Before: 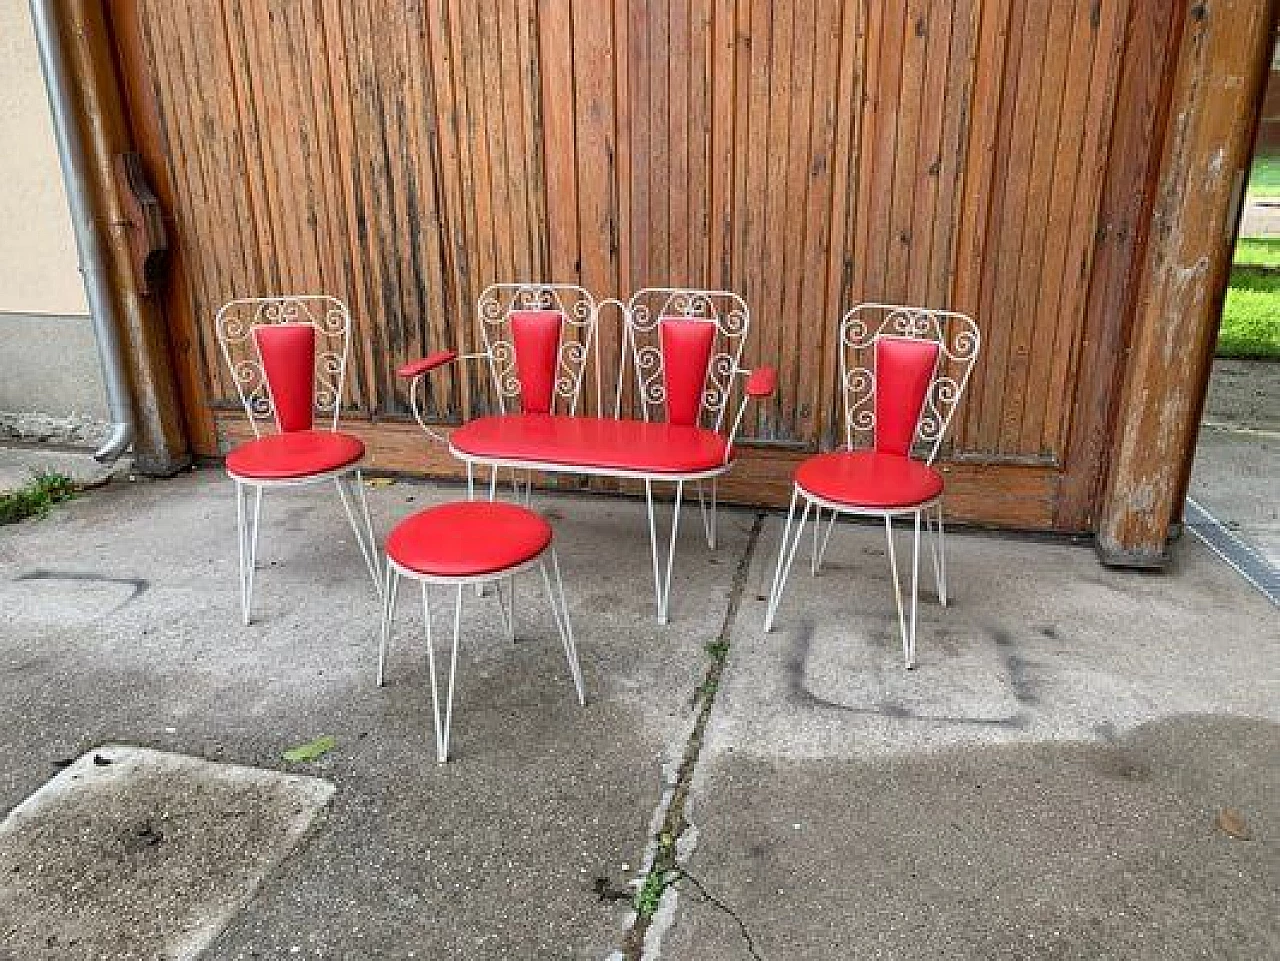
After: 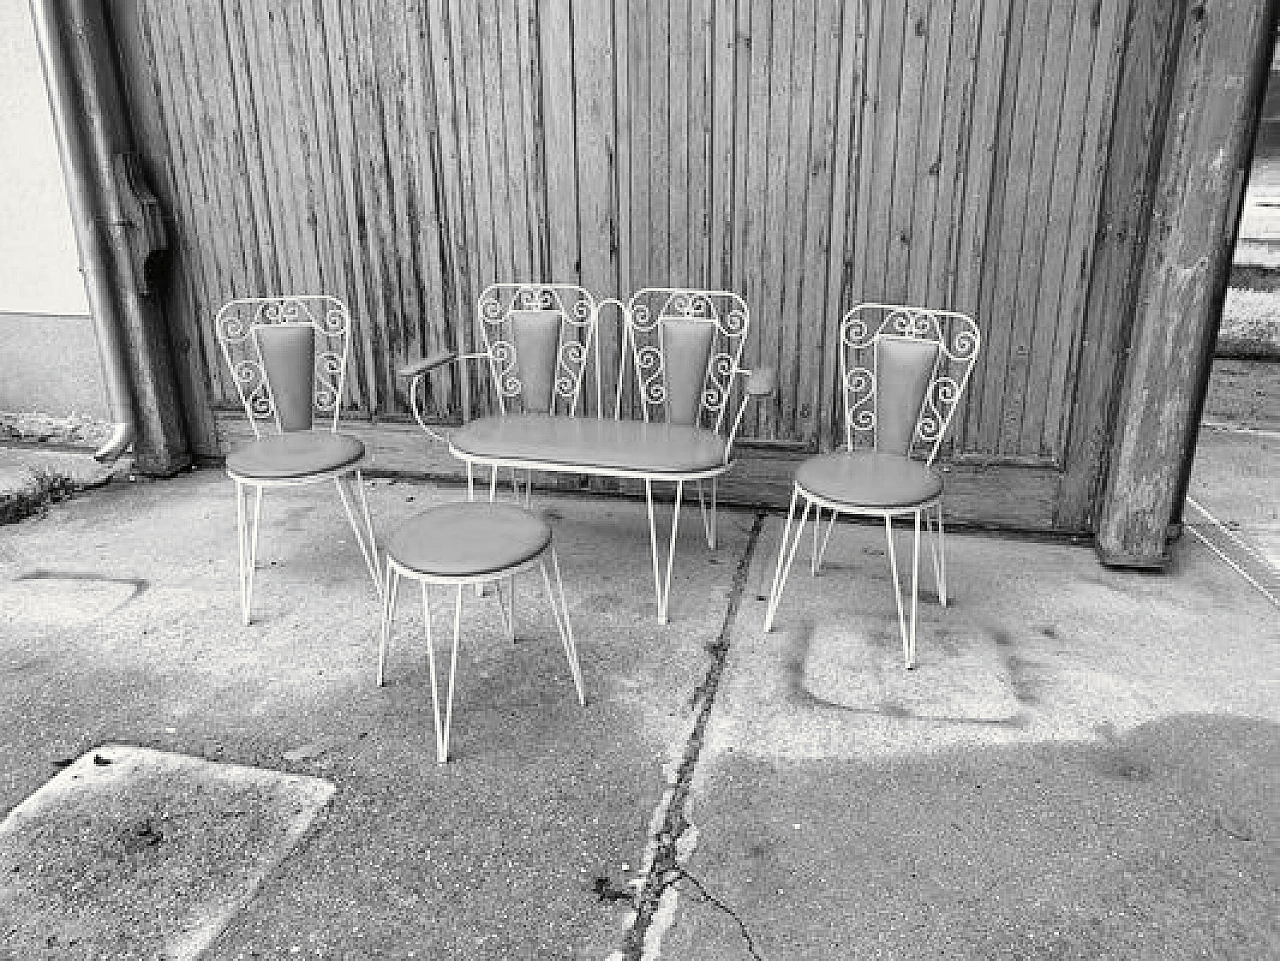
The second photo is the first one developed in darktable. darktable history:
tone curve: curves: ch0 [(0, 0) (0.003, 0.023) (0.011, 0.025) (0.025, 0.029) (0.044, 0.047) (0.069, 0.079) (0.1, 0.113) (0.136, 0.152) (0.177, 0.199) (0.224, 0.26) (0.277, 0.333) (0.335, 0.404) (0.399, 0.48) (0.468, 0.559) (0.543, 0.635) (0.623, 0.713) (0.709, 0.797) (0.801, 0.879) (0.898, 0.953) (1, 1)], preserve colors none
color look up table: target L [100, 100.66, 88.12, 86.7, 87.05, 79.88, 73.68, 72.58, 74.05, 65.87, 50.43, 44.41, 43.19, 41.14, 22.84, 1.645, 200.82, 78.07, 69.61, 65.49, 67, 67.99, 58.64, 66.62, 34.45, 33.74, 35.44, 15.16, 100, 83.84, 89.53, 68.24, 74.78, 82.76, 61.7, 78.07, 78.07, 47.24, 57.09, 46.03, 18, 89.53, 79.88, 72.21, 80.97, 77.71, 57.48, 48.84, 33.18], target a [-0.653, 0.001, -0.002, -0.002, 0 ×10, 0.001, -0.077, 0 ×4, -0.001, 0.001, 0 ×4, 0.001, 0, -0.653, 0, -0.003, 0.001, 0 ×9, -0.003, 0, 0, -0.002, 0 ×4], target b [8.393, -0.002, 0.024, 0.024, 0.001, 0.002 ×9, -0.004, 0.948, -0.001, 0.002, 0.002, 0.002, 0.003, -0.005, 0.002, 0.002, 0.002, -0.002, -0.003, 0.007, 8.393, 0.001, 0.025, -0.005, 0.002 ×8, -0.002, 0.025, 0.002, 0.002, 0.023, 0.002, 0.002, -0.003, 0.001], num patches 49
